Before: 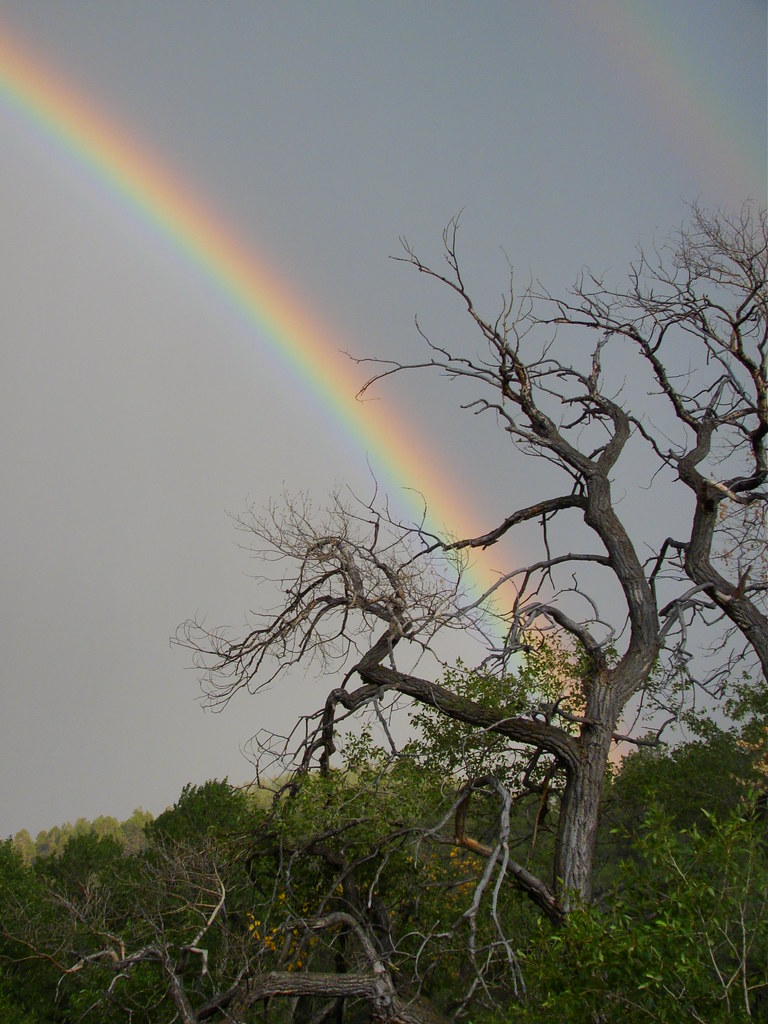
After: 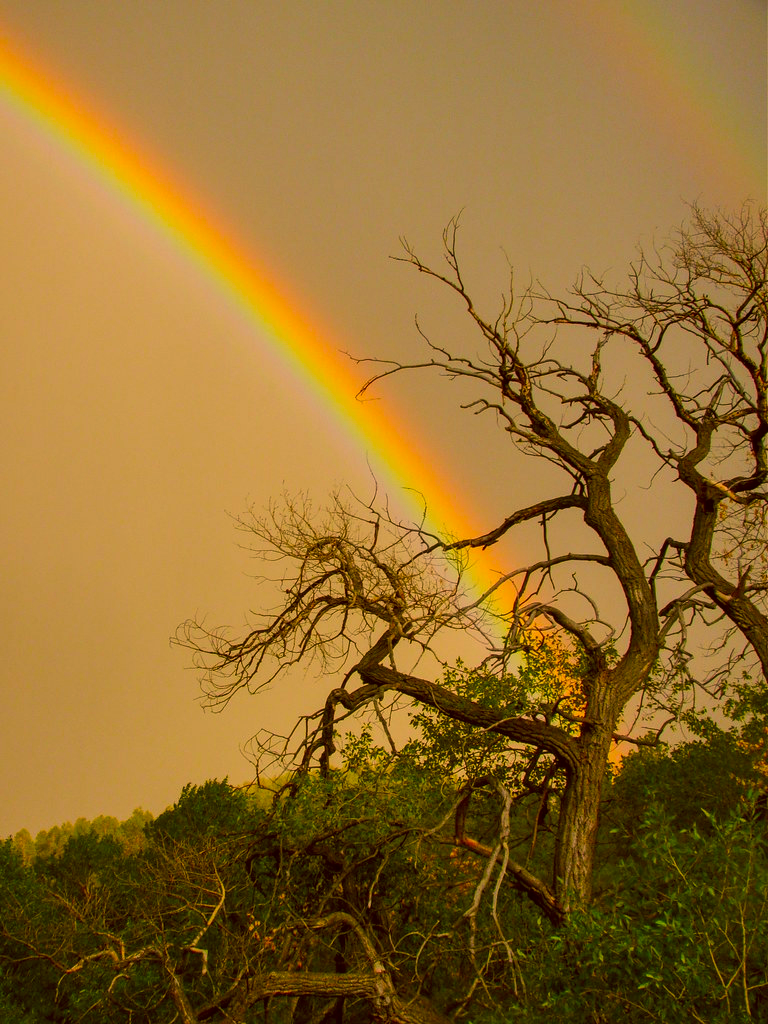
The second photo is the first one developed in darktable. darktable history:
local contrast: on, module defaults
color correction: highlights a* 10.44, highlights b* 30.04, shadows a* 2.73, shadows b* 17.51, saturation 1.72
